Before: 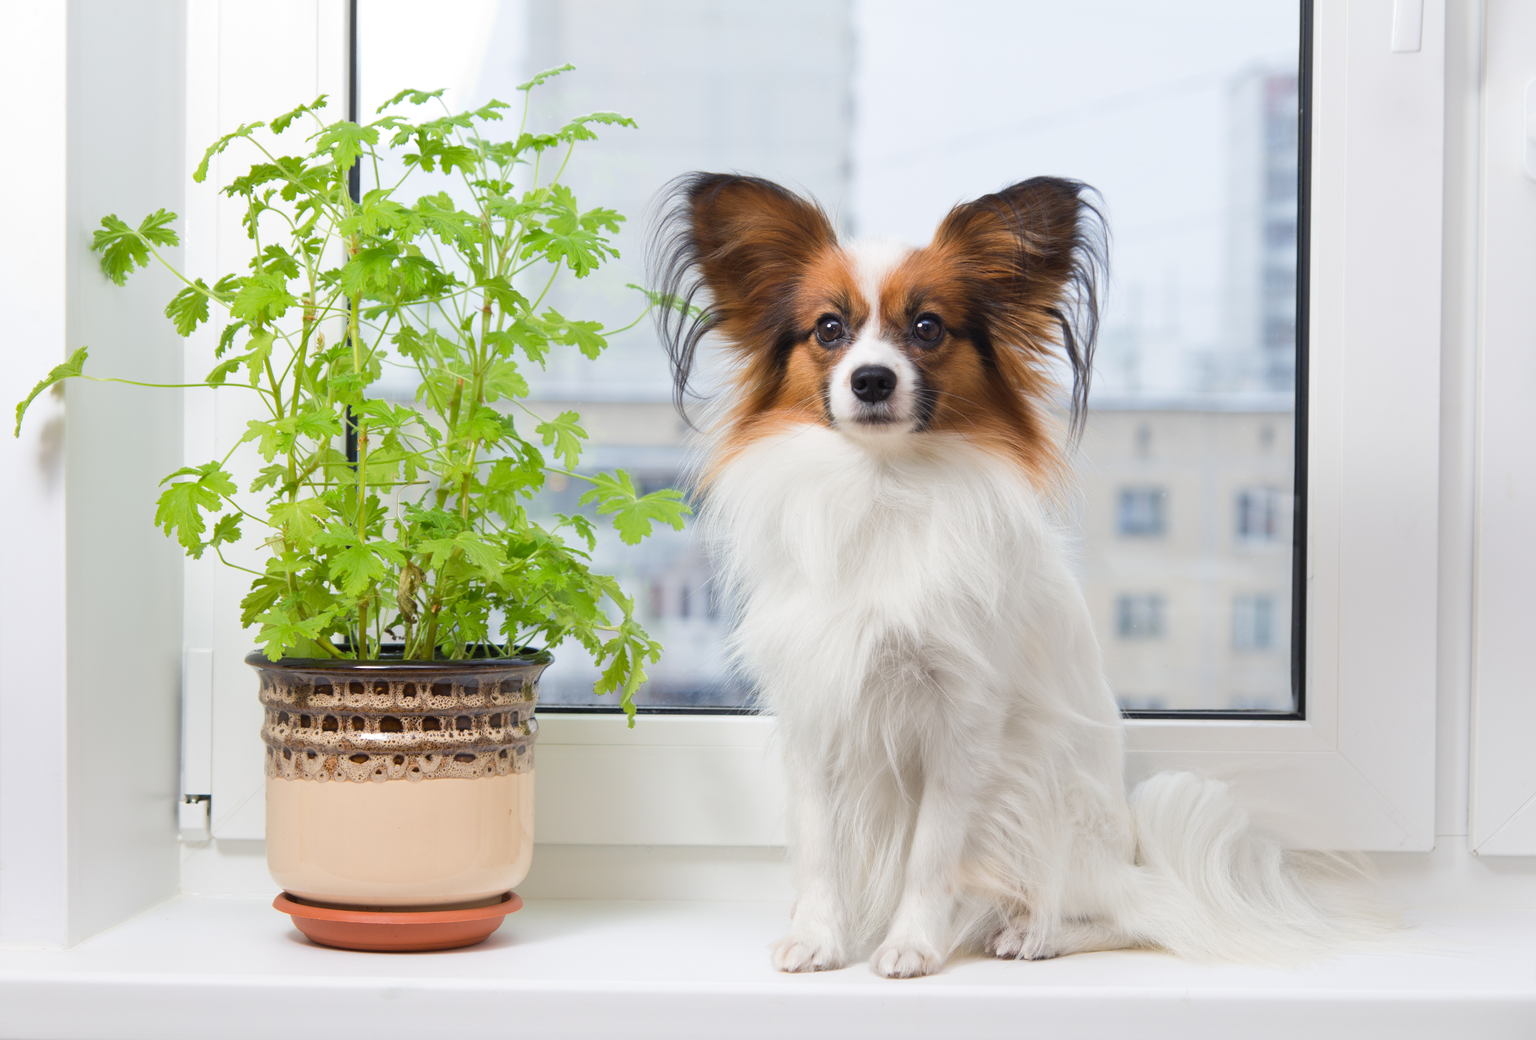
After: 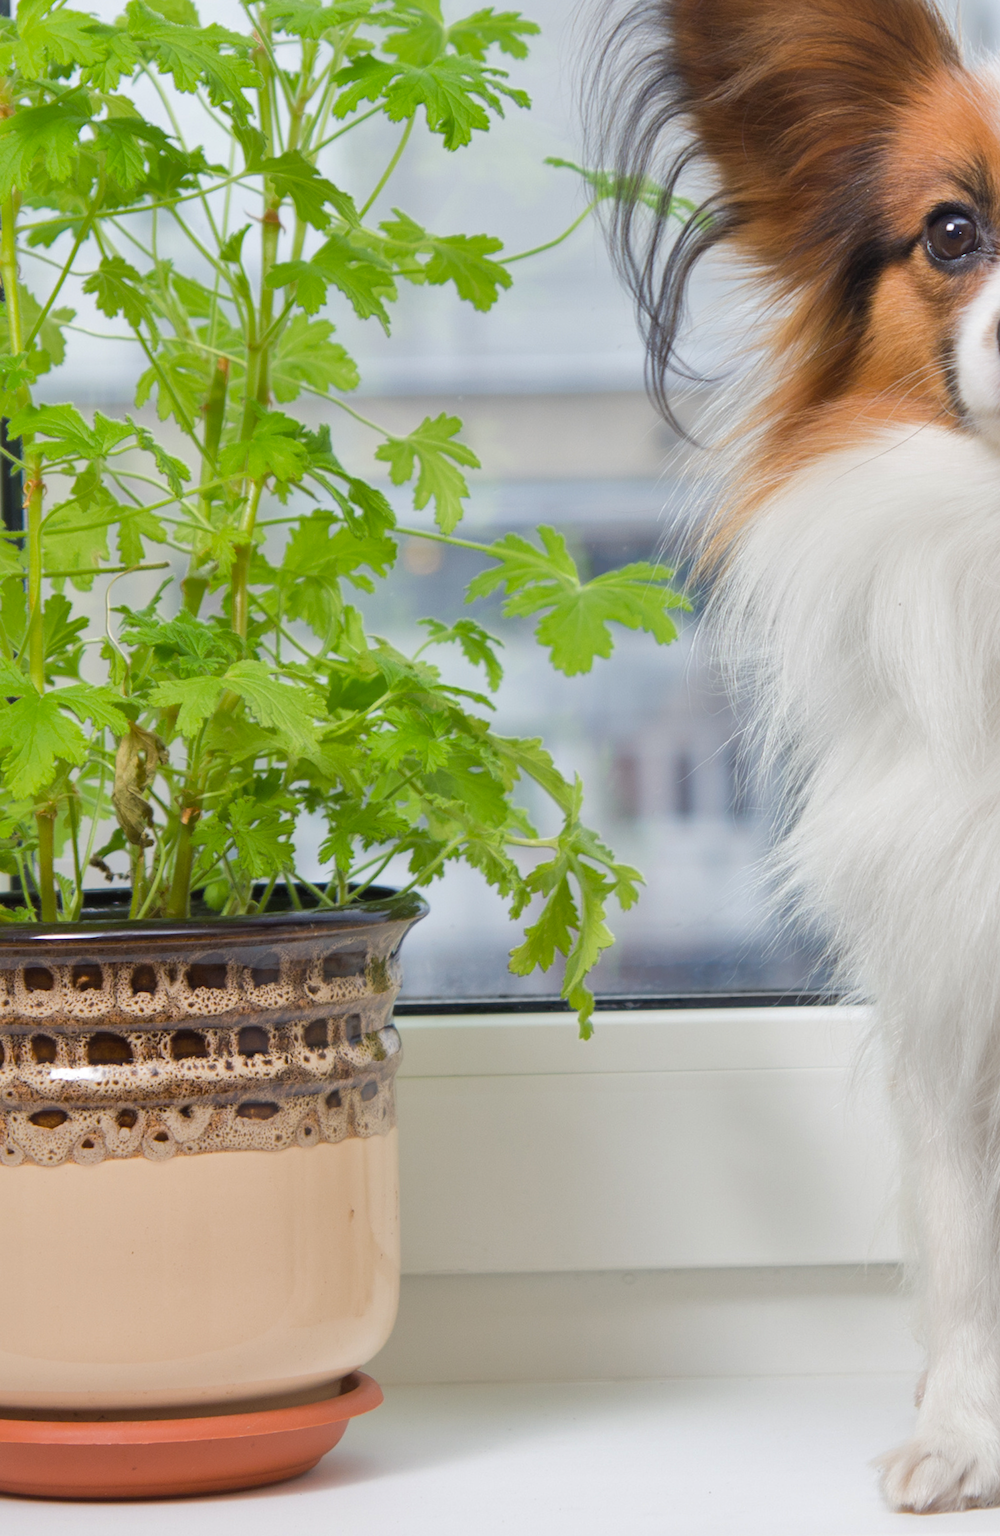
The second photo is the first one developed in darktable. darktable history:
shadows and highlights: shadows 30
rotate and perspective: rotation -2°, crop left 0.022, crop right 0.978, crop top 0.049, crop bottom 0.951
crop and rotate: left 21.77%, top 18.528%, right 44.676%, bottom 2.997%
